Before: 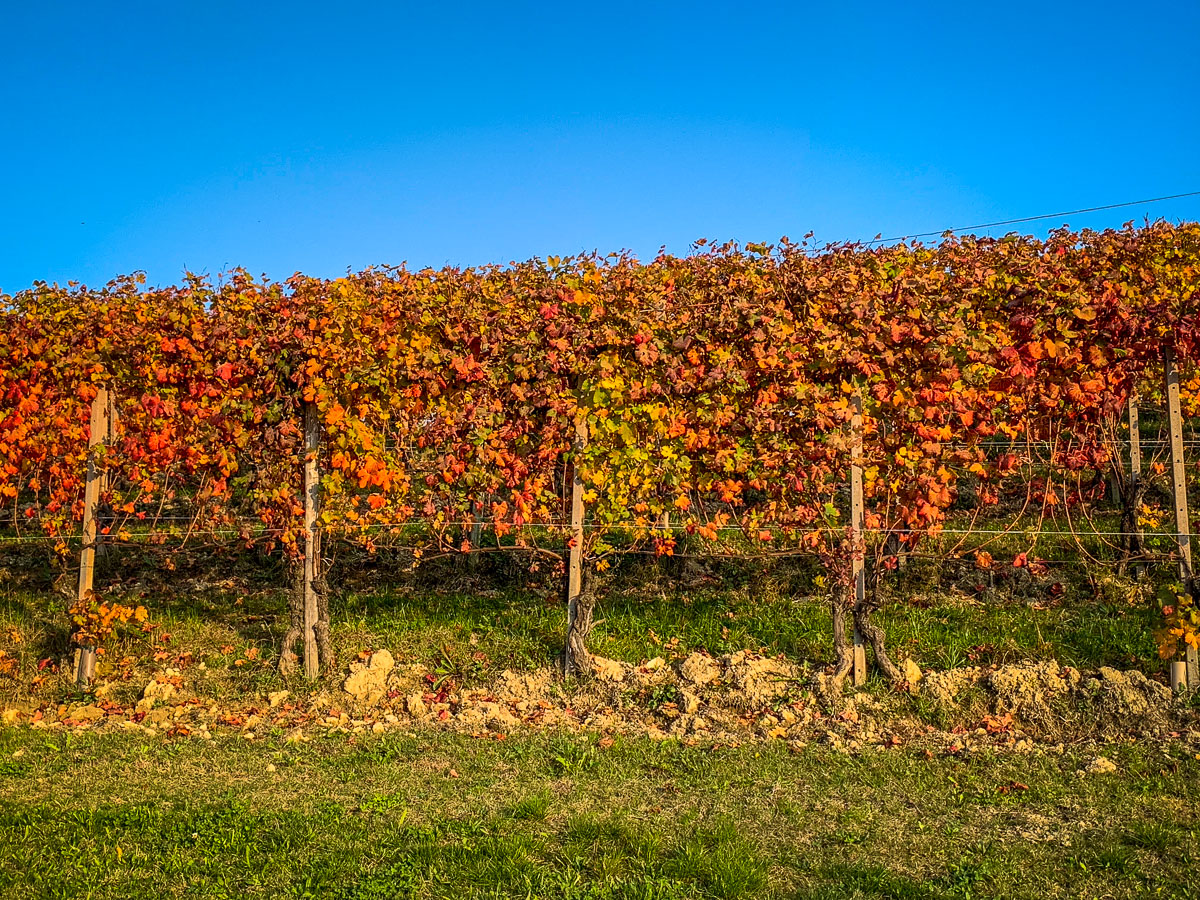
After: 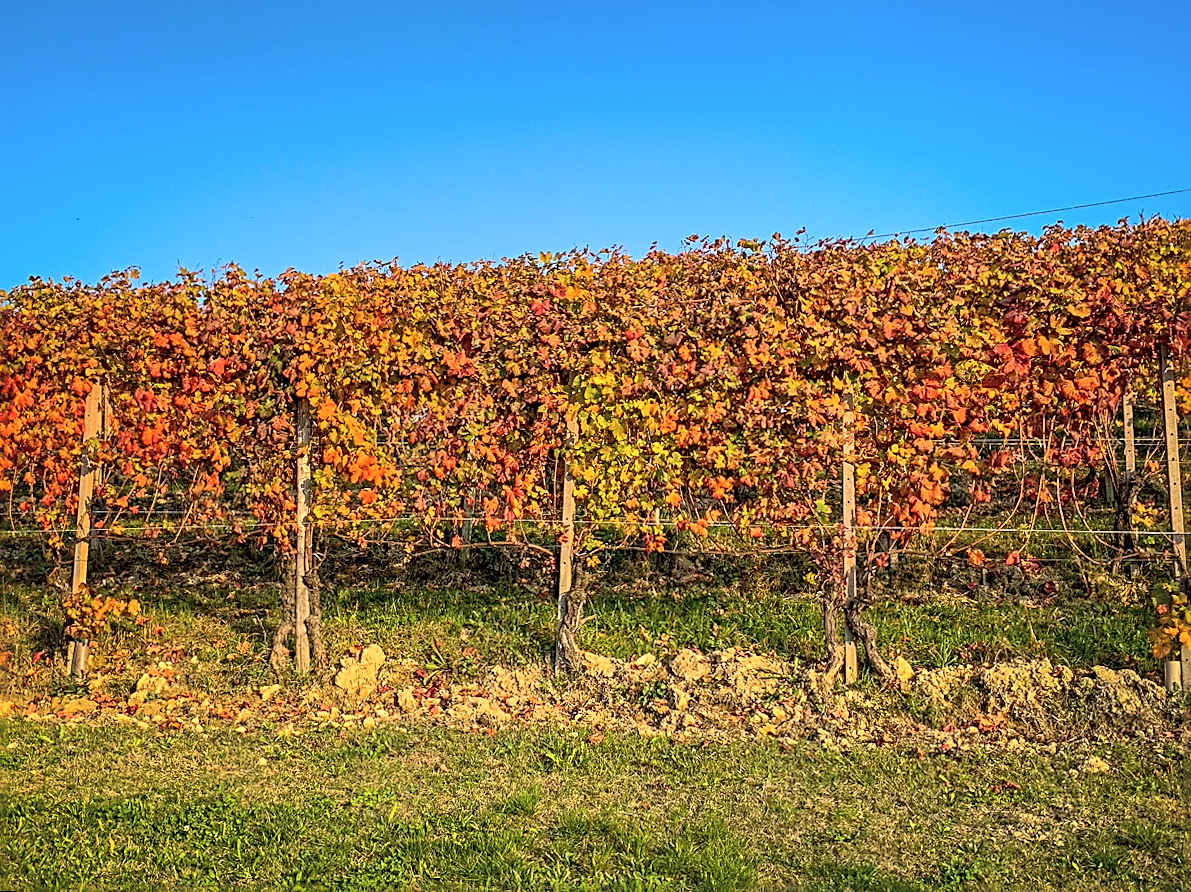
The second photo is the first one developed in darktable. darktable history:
sharpen: radius 3.119
rotate and perspective: rotation 0.192°, lens shift (horizontal) -0.015, crop left 0.005, crop right 0.996, crop top 0.006, crop bottom 0.99
contrast brightness saturation: brightness 0.13
